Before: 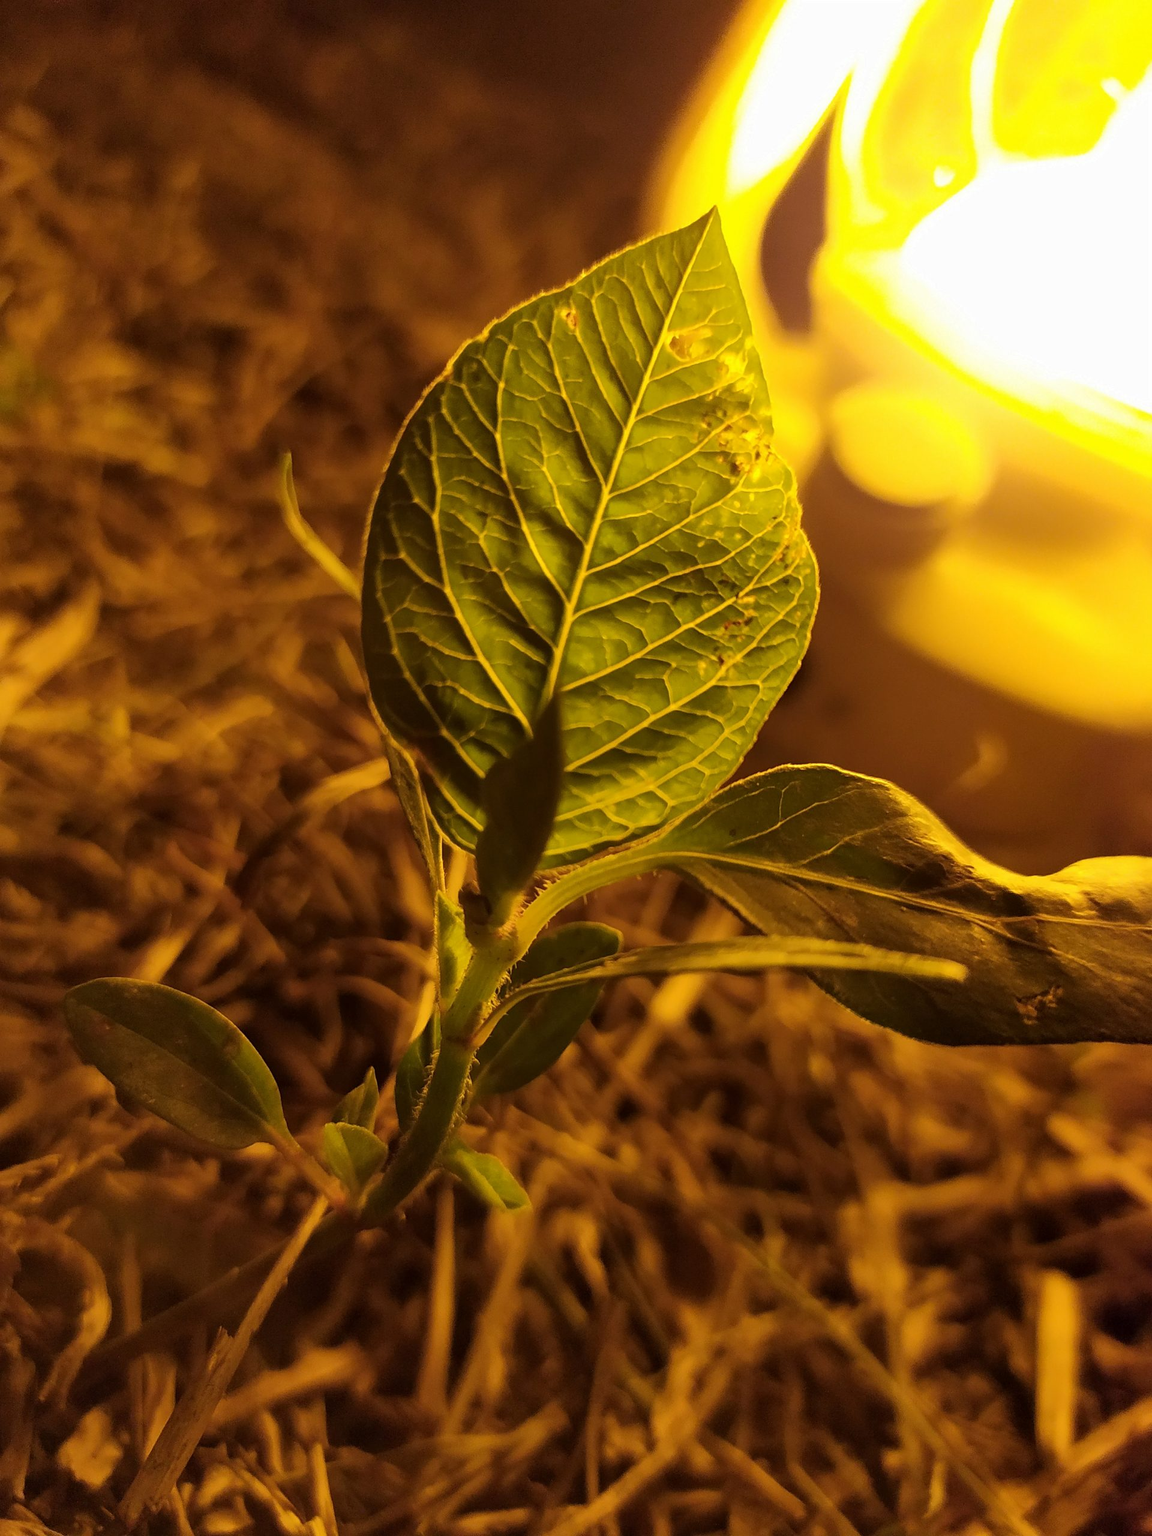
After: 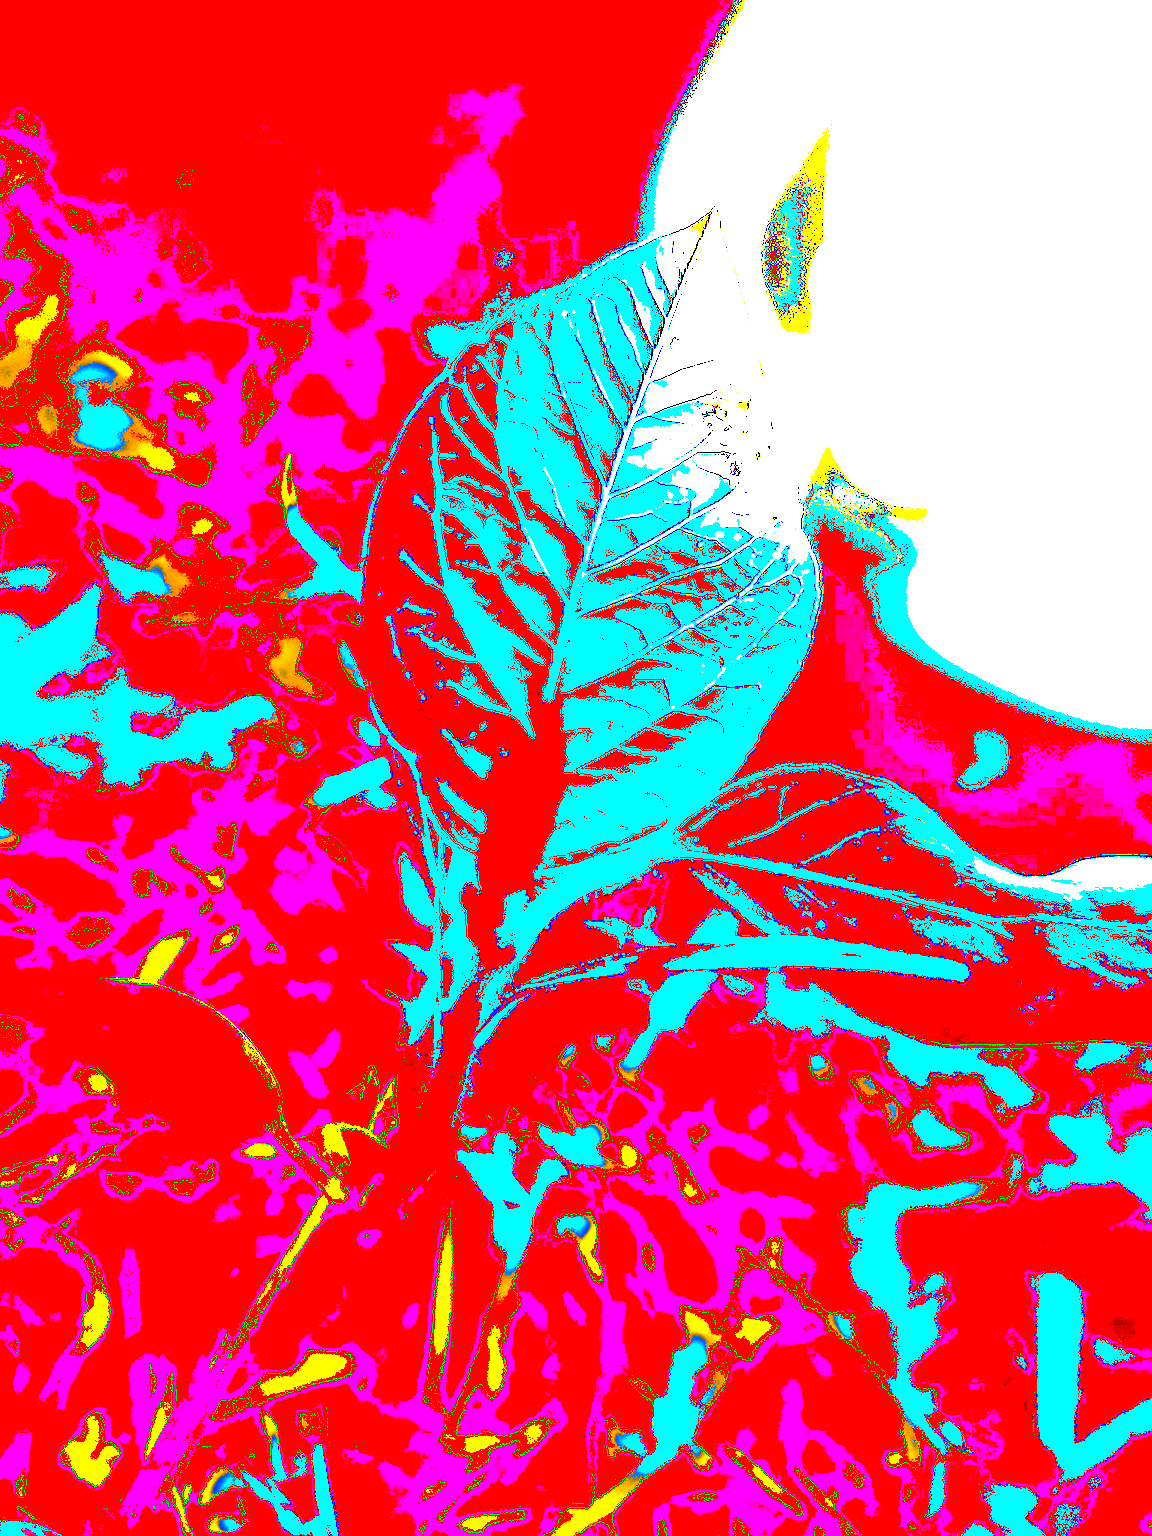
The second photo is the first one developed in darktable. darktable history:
exposure: black level correction 0.099, exposure 3.09 EV, compensate exposure bias true, compensate highlight preservation false
shadows and highlights: shadows 39.43, highlights -53.85, low approximation 0.01, soften with gaussian
contrast brightness saturation: brightness -0.985, saturation 0.99
tone equalizer: on, module defaults
